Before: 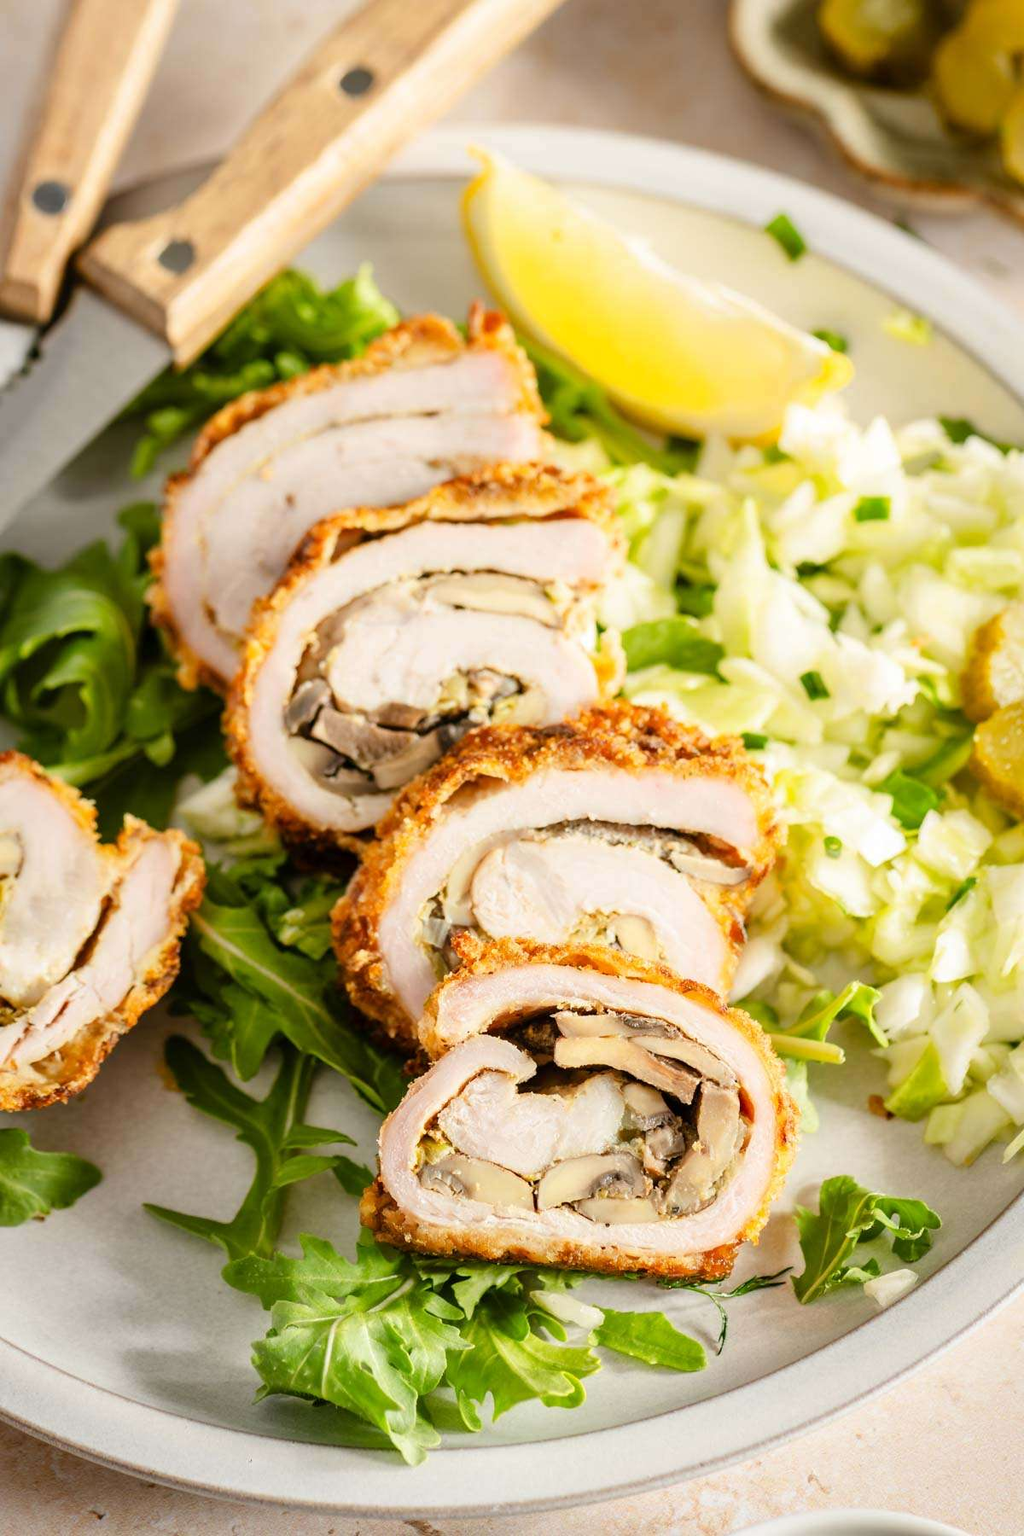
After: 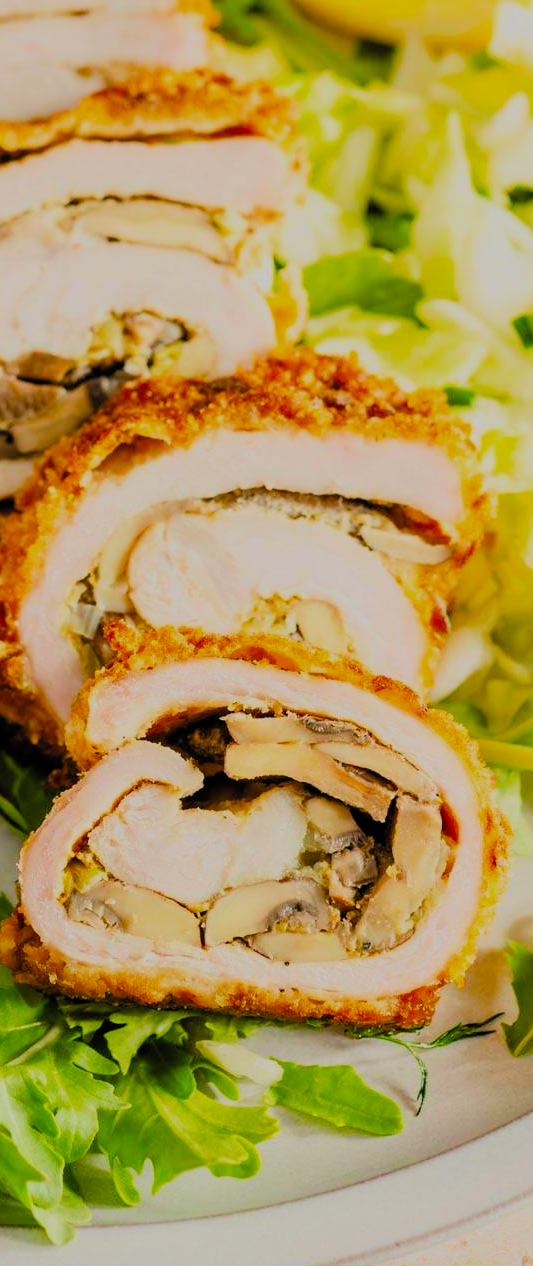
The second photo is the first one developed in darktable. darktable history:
tone equalizer: on, module defaults
crop: left 35.432%, top 26.233%, right 20.145%, bottom 3.432%
color balance rgb: perceptual brilliance grading › highlights 14.29%, perceptual brilliance grading › mid-tones -5.92%, perceptual brilliance grading › shadows -26.83%, global vibrance 31.18%
filmic rgb: white relative exposure 8 EV, threshold 3 EV, hardness 2.44, latitude 10.07%, contrast 0.72, highlights saturation mix 10%, shadows ↔ highlights balance 1.38%, color science v4 (2020), enable highlight reconstruction true
